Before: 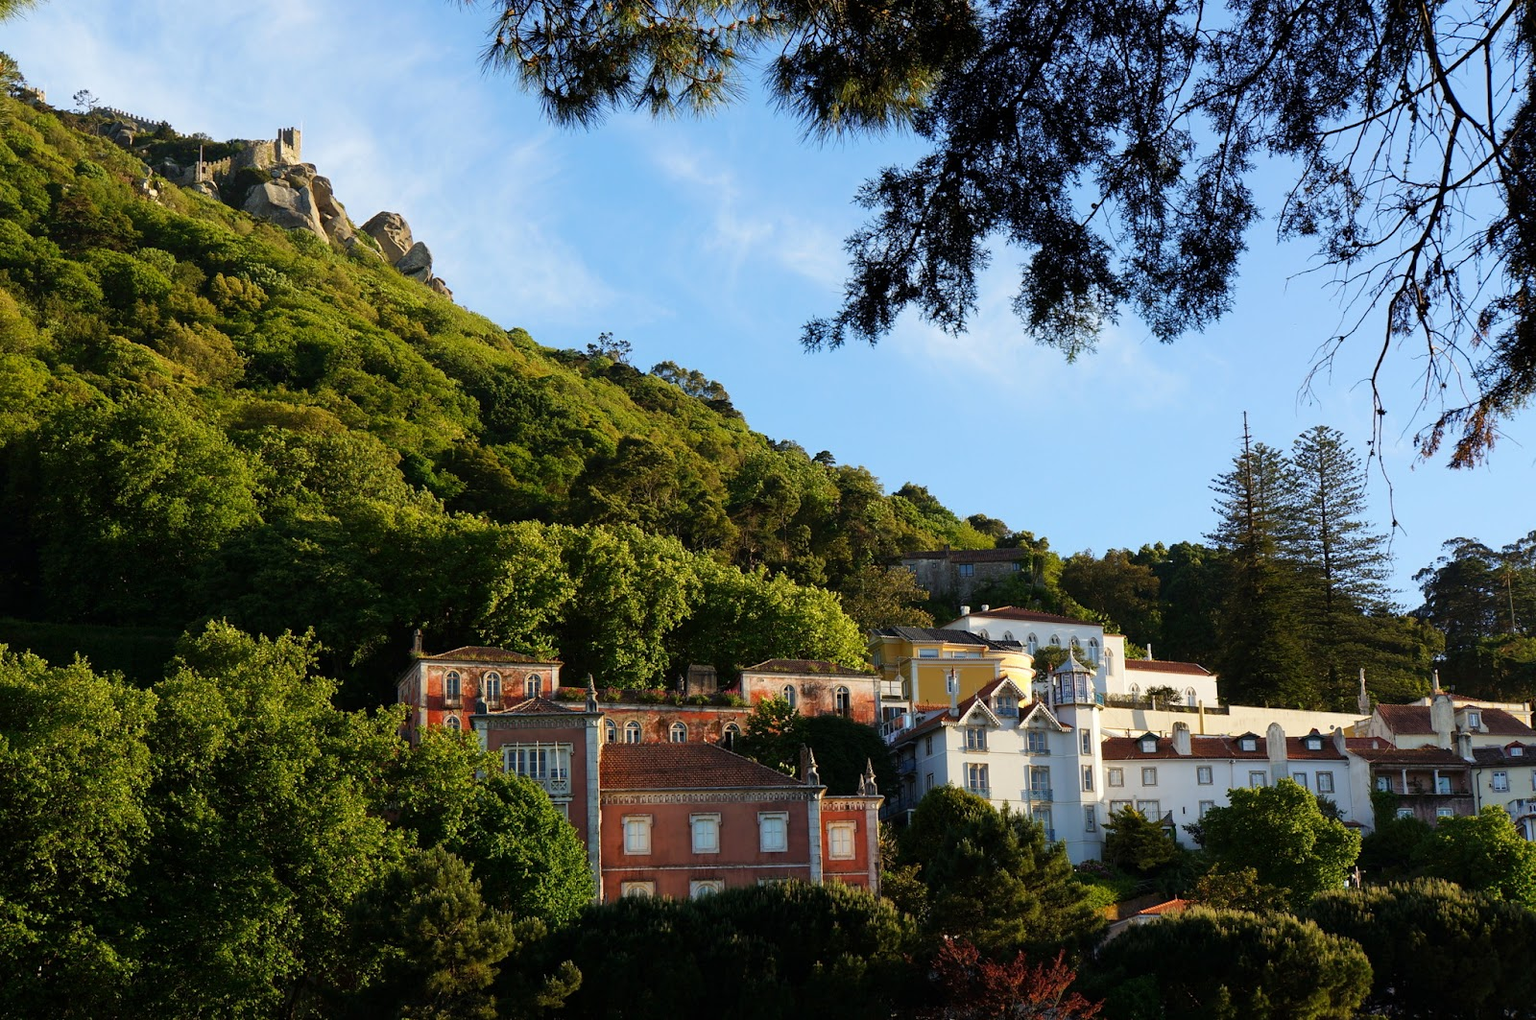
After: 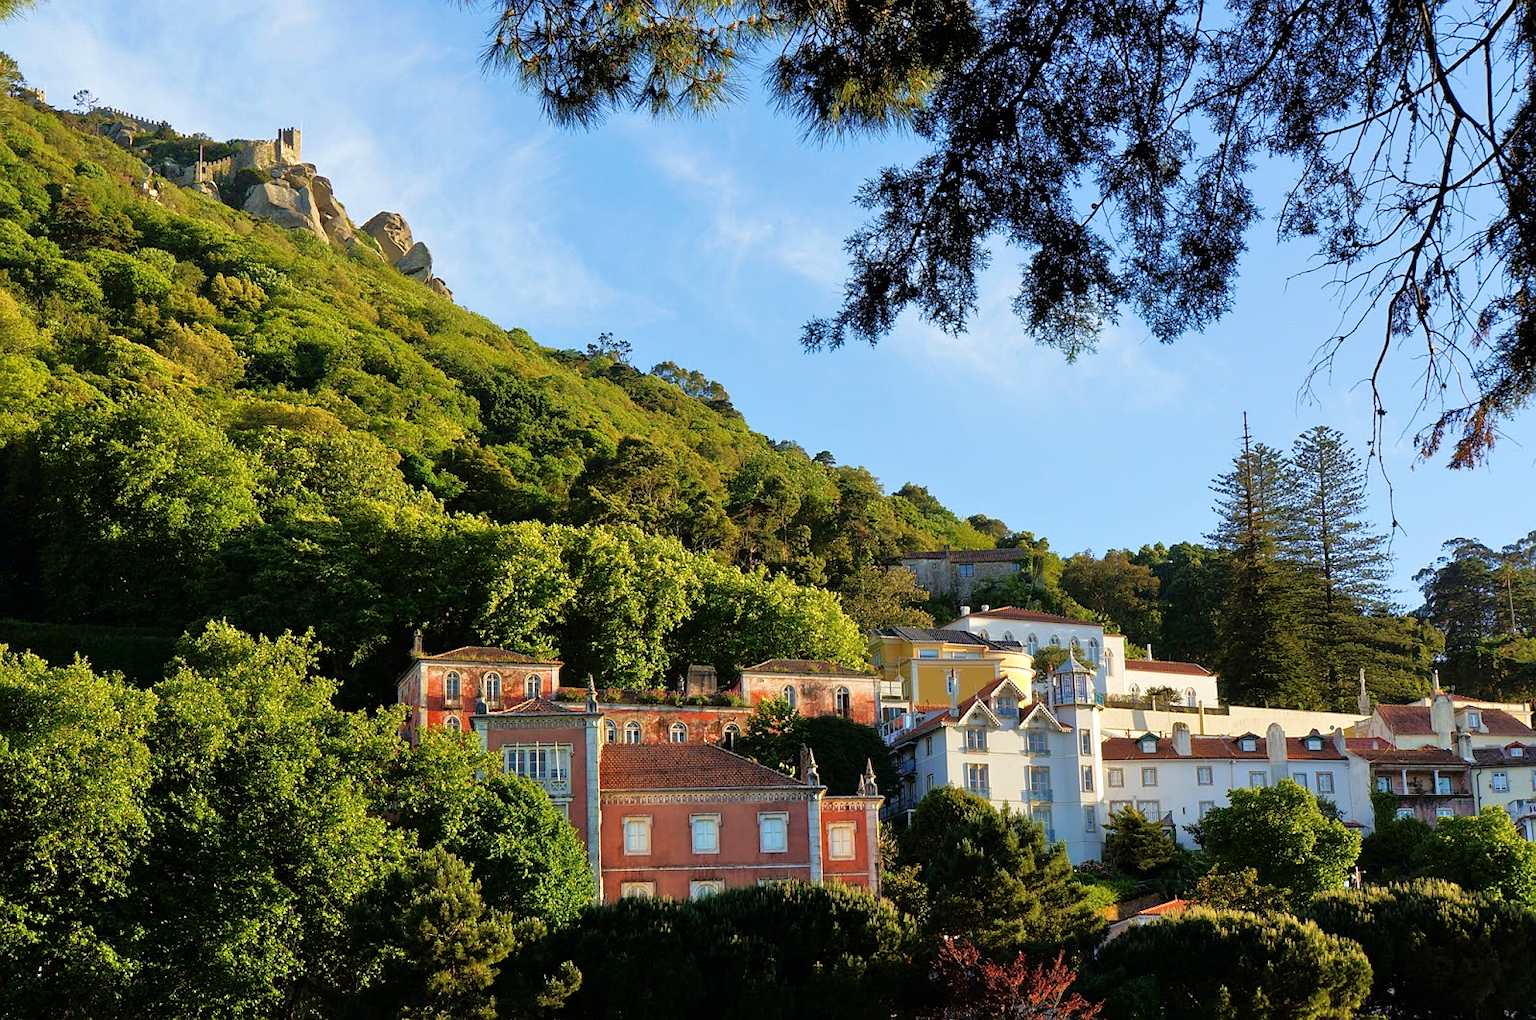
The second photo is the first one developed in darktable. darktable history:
sharpen: radius 1.227, amount 0.301, threshold 0.003
velvia: on, module defaults
tone equalizer: -7 EV 0.159 EV, -6 EV 0.614 EV, -5 EV 1.14 EV, -4 EV 1.35 EV, -3 EV 1.12 EV, -2 EV 0.6 EV, -1 EV 0.162 EV
